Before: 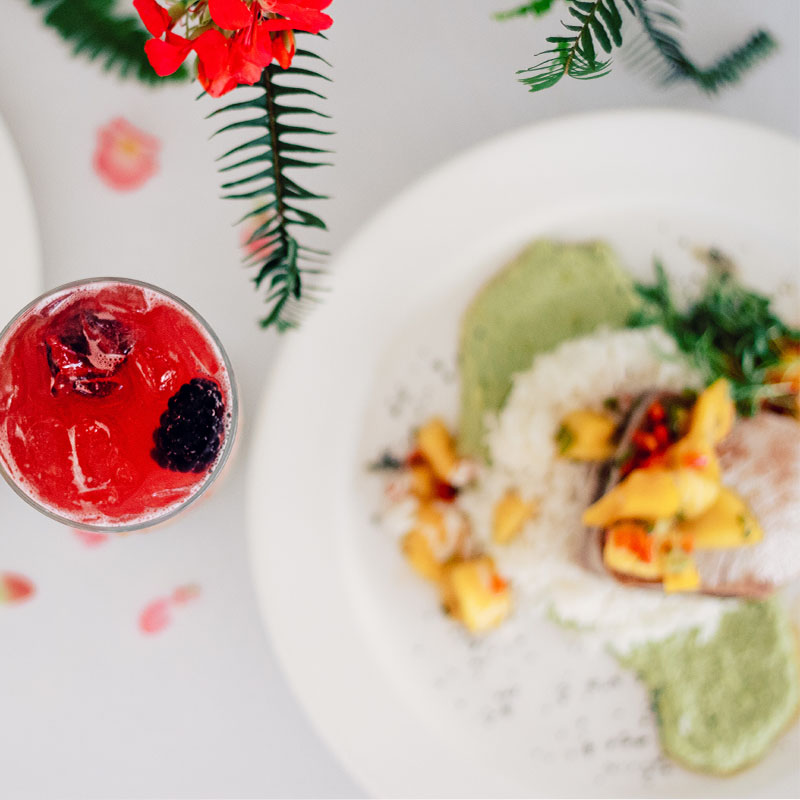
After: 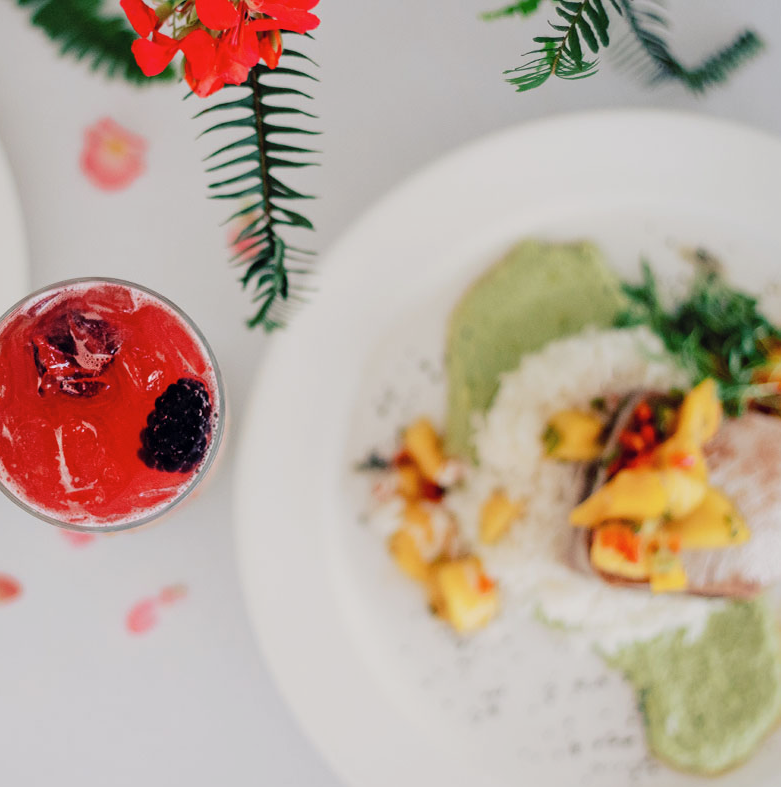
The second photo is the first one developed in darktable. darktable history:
crop and rotate: left 1.668%, right 0.624%, bottom 1.566%
exposure: exposure -0.367 EV, compensate highlight preservation false
contrast brightness saturation: contrast 0.051, brightness 0.069, saturation 0.011
